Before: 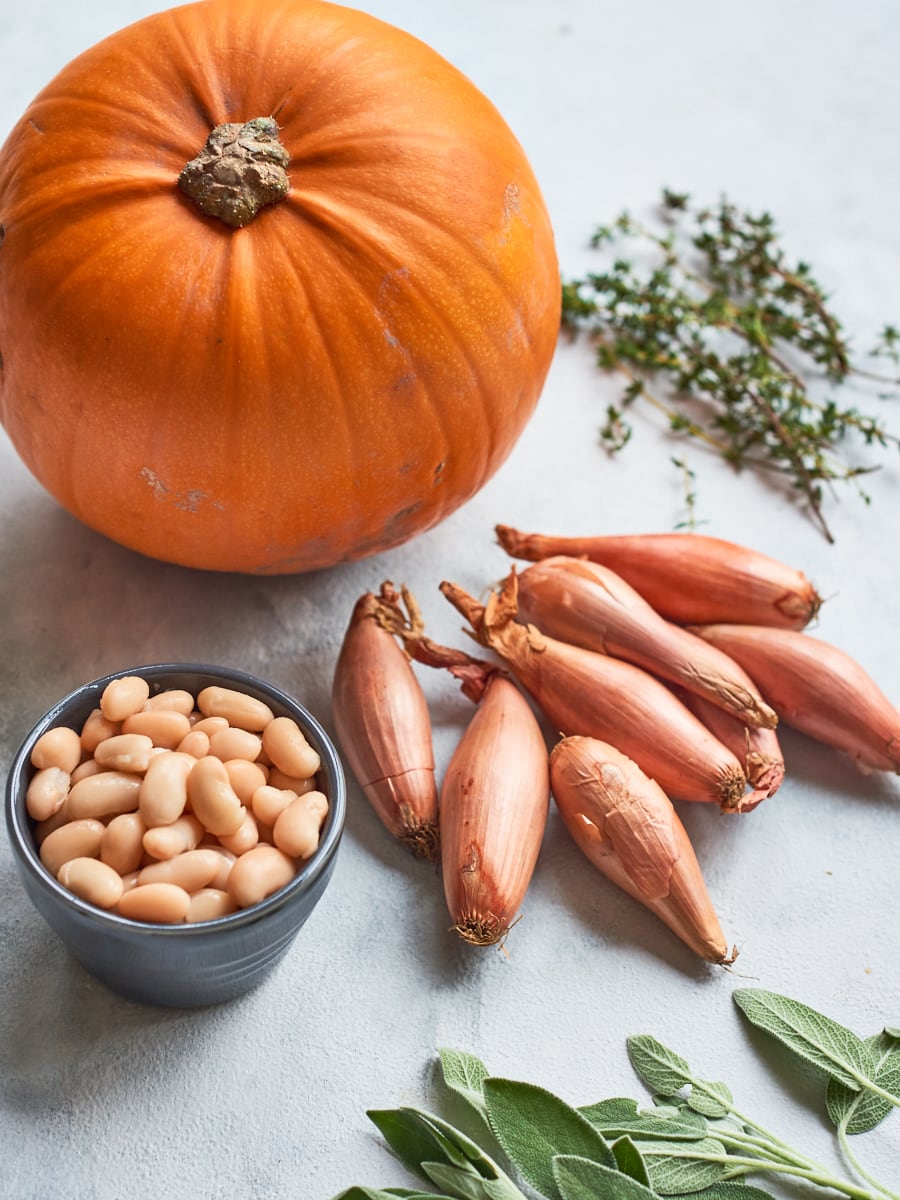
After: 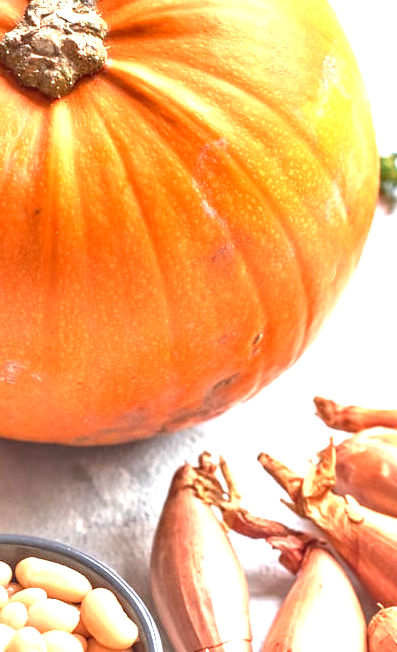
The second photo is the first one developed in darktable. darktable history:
exposure: black level correction 0, exposure 1.452 EV, compensate highlight preservation false
crop: left 20.286%, top 10.784%, right 35.566%, bottom 34.813%
local contrast: on, module defaults
